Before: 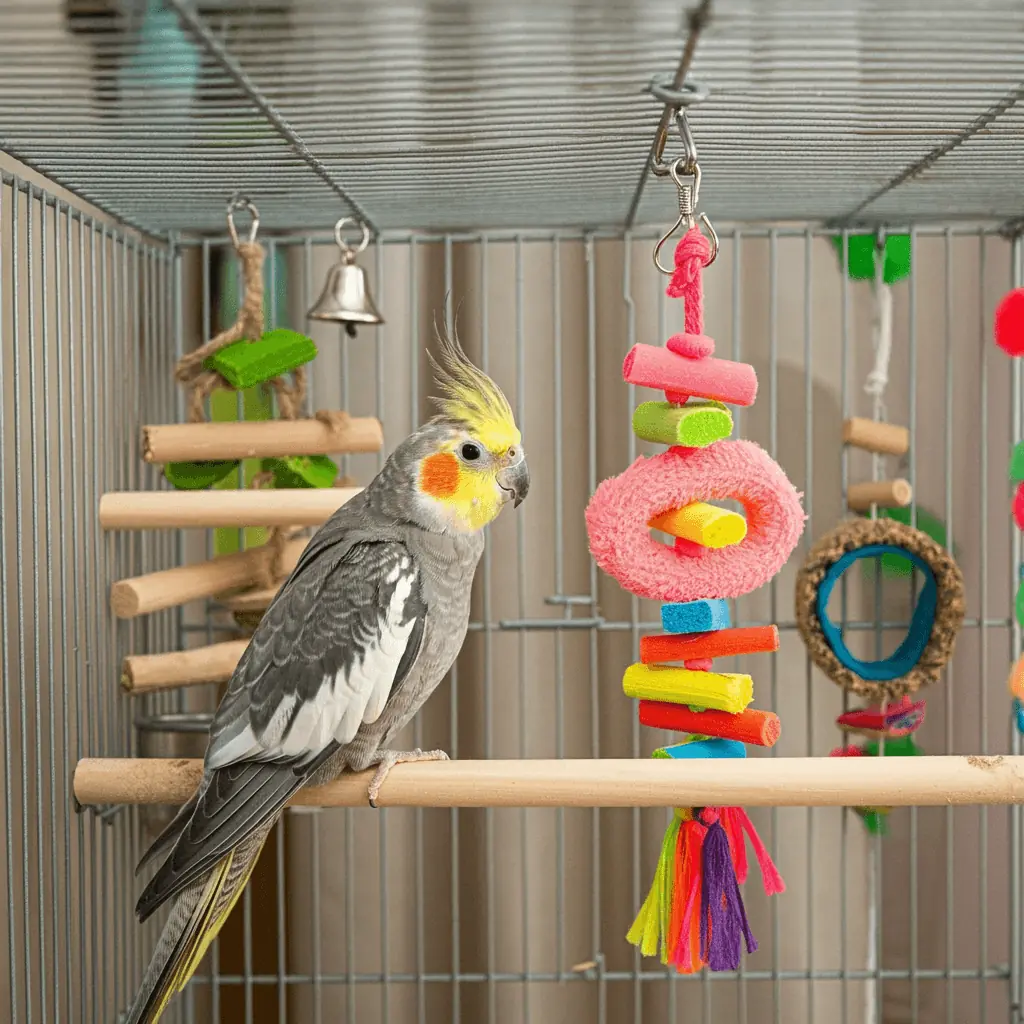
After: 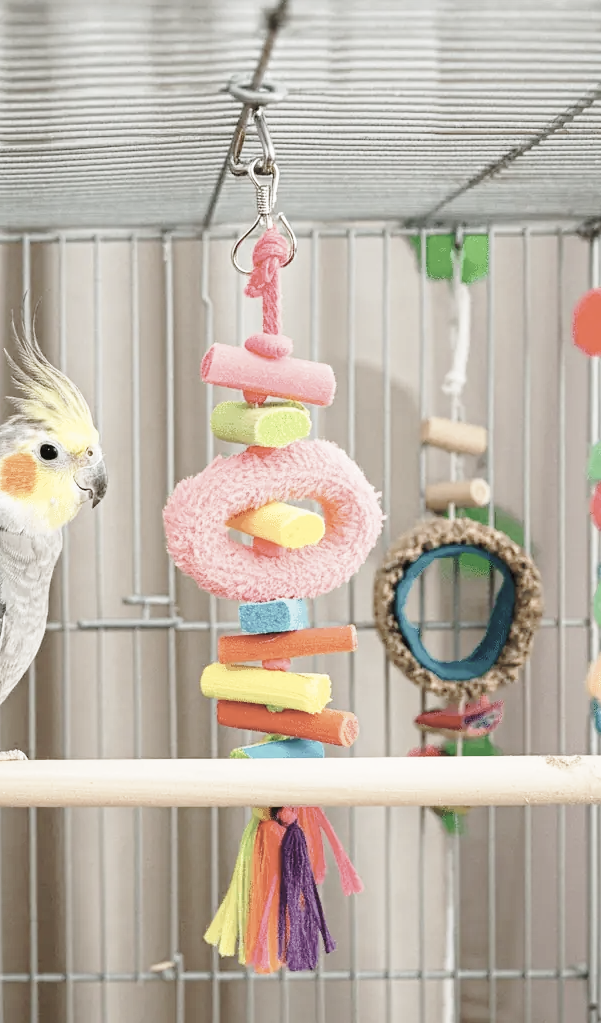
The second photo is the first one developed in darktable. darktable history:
crop: left 41.224%
color correction: highlights b* 0.015, saturation 0.472
base curve: curves: ch0 [(0, 0) (0.028, 0.03) (0.121, 0.232) (0.46, 0.748) (0.859, 0.968) (1, 1)], preserve colors none
